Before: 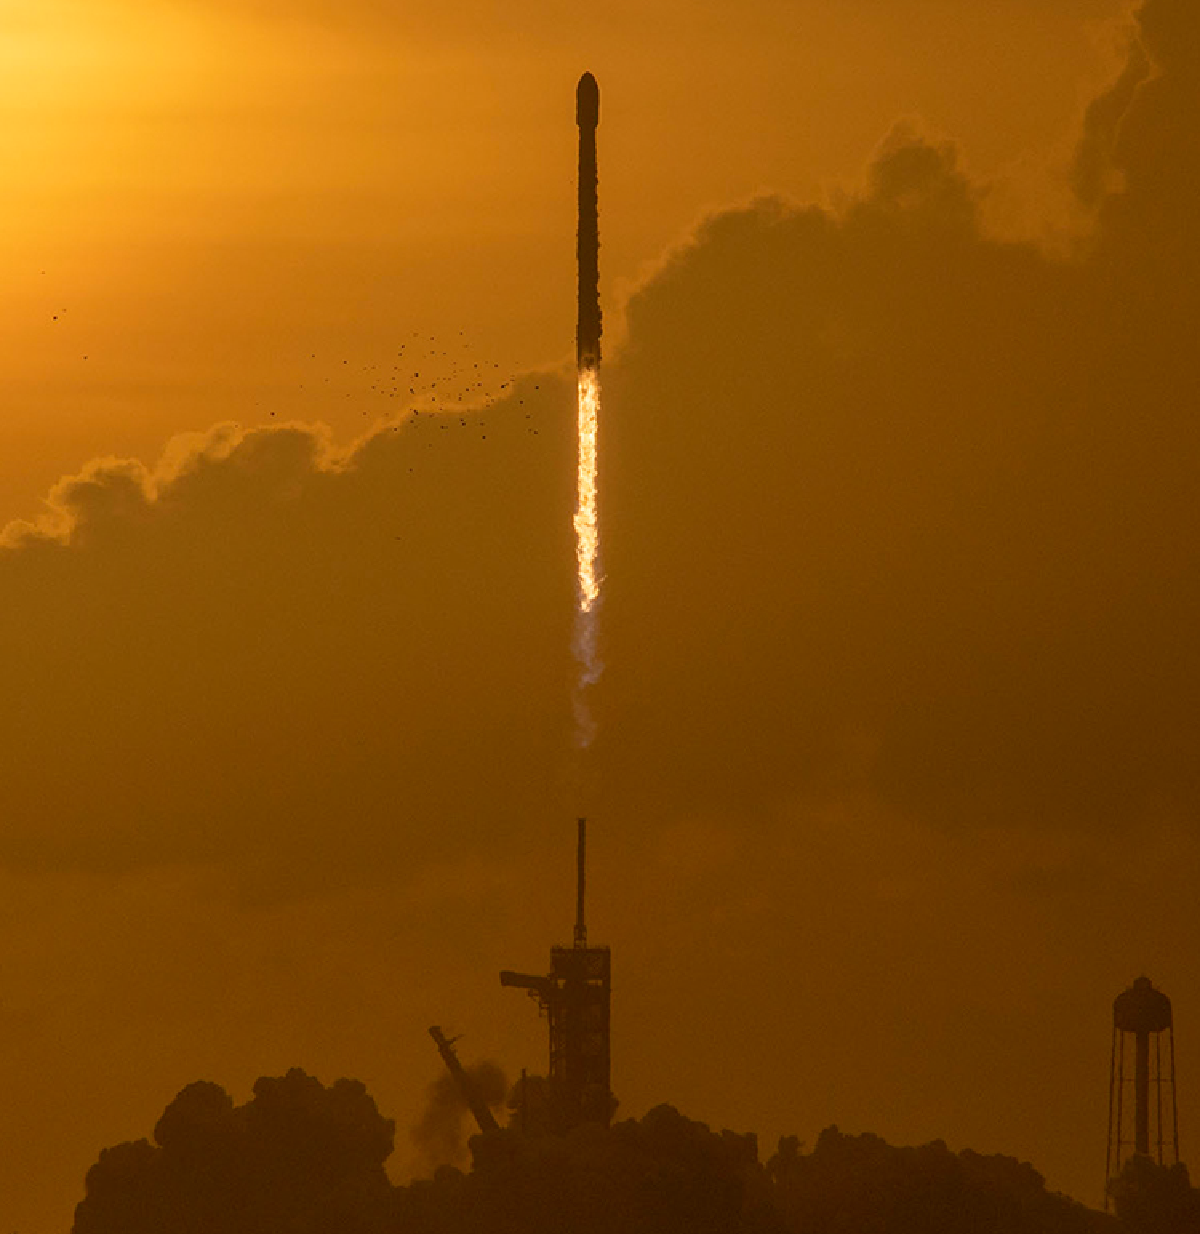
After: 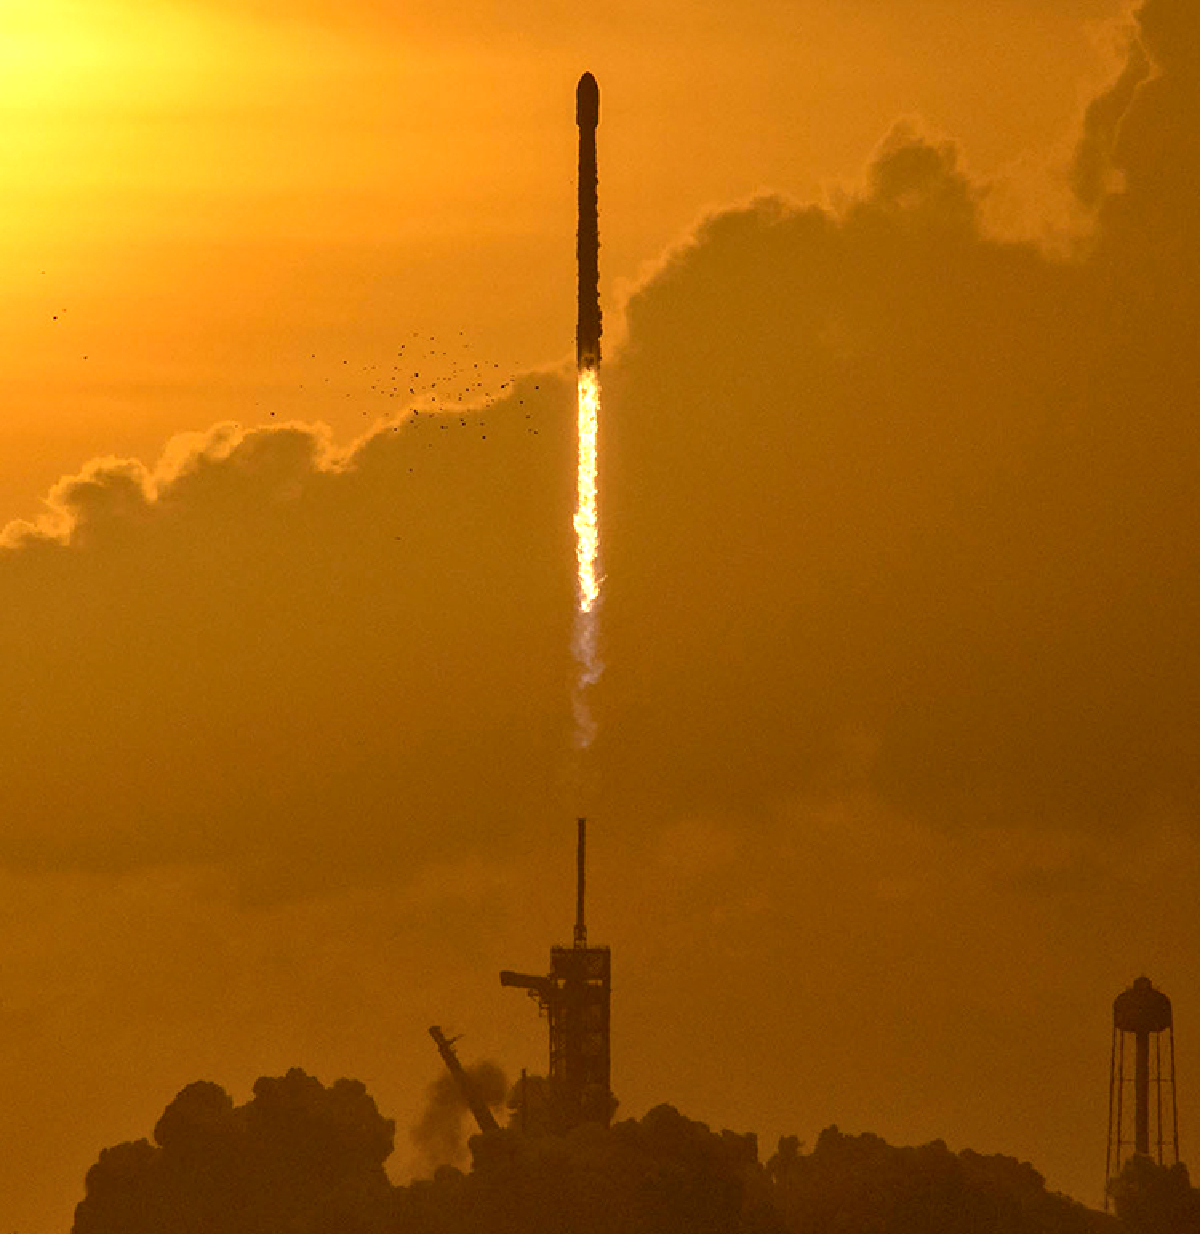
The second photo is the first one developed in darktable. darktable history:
contrast equalizer: y [[0.531, 0.548, 0.559, 0.557, 0.544, 0.527], [0.5 ×6], [0.5 ×6], [0 ×6], [0 ×6]]
exposure: exposure 0.722 EV, compensate highlight preservation false
